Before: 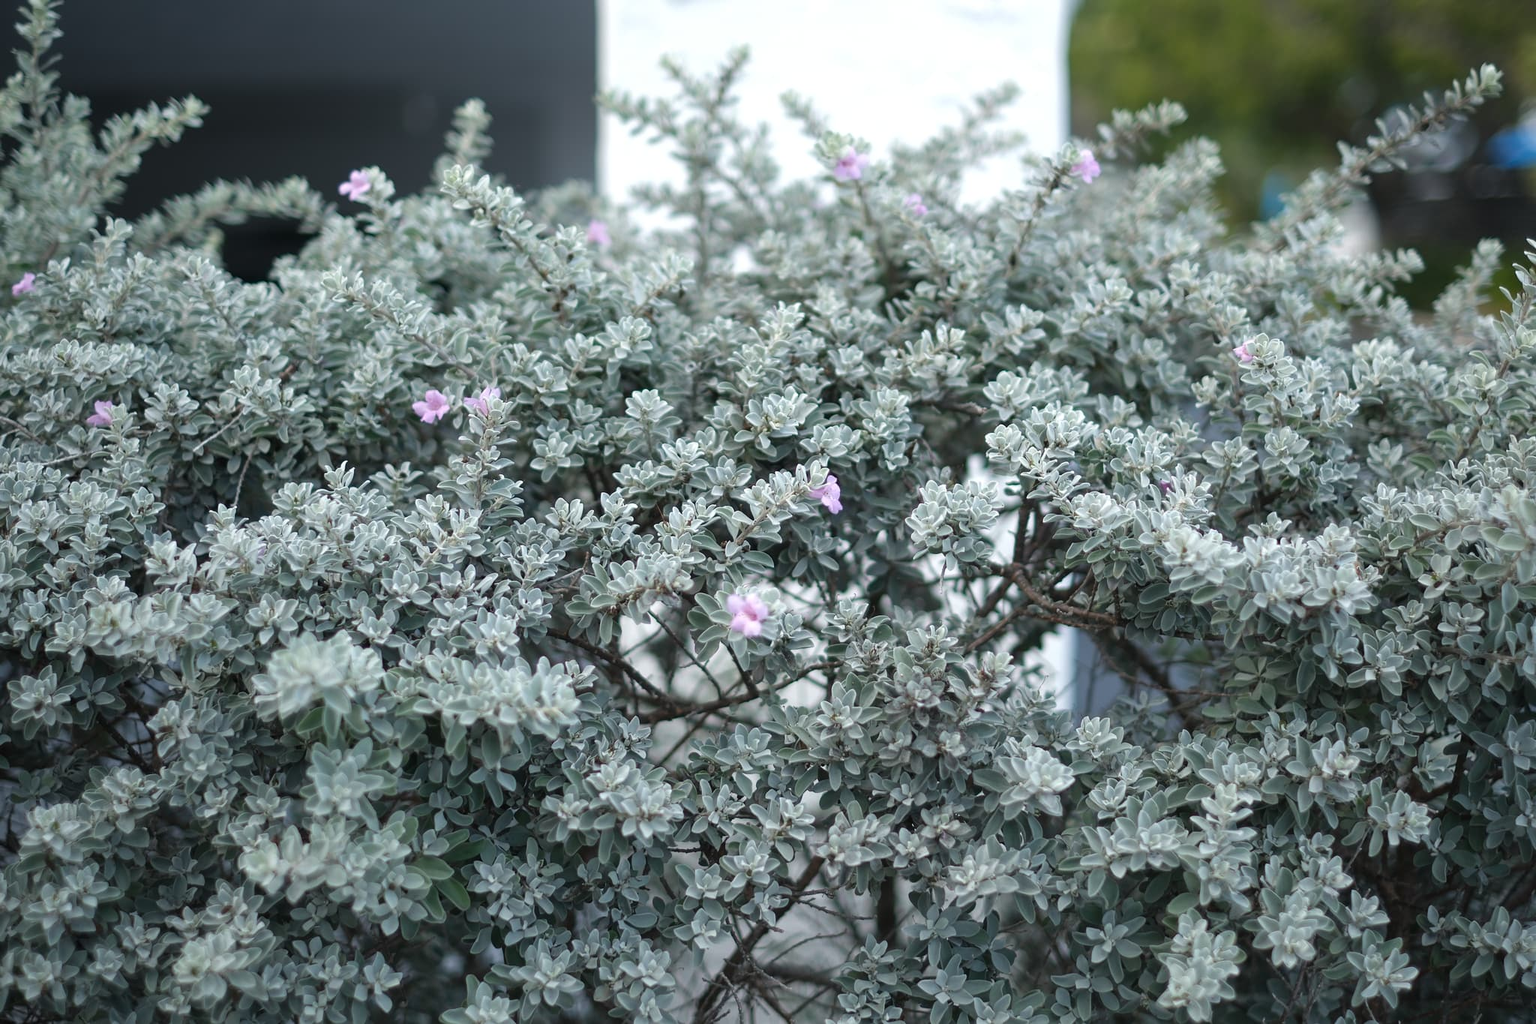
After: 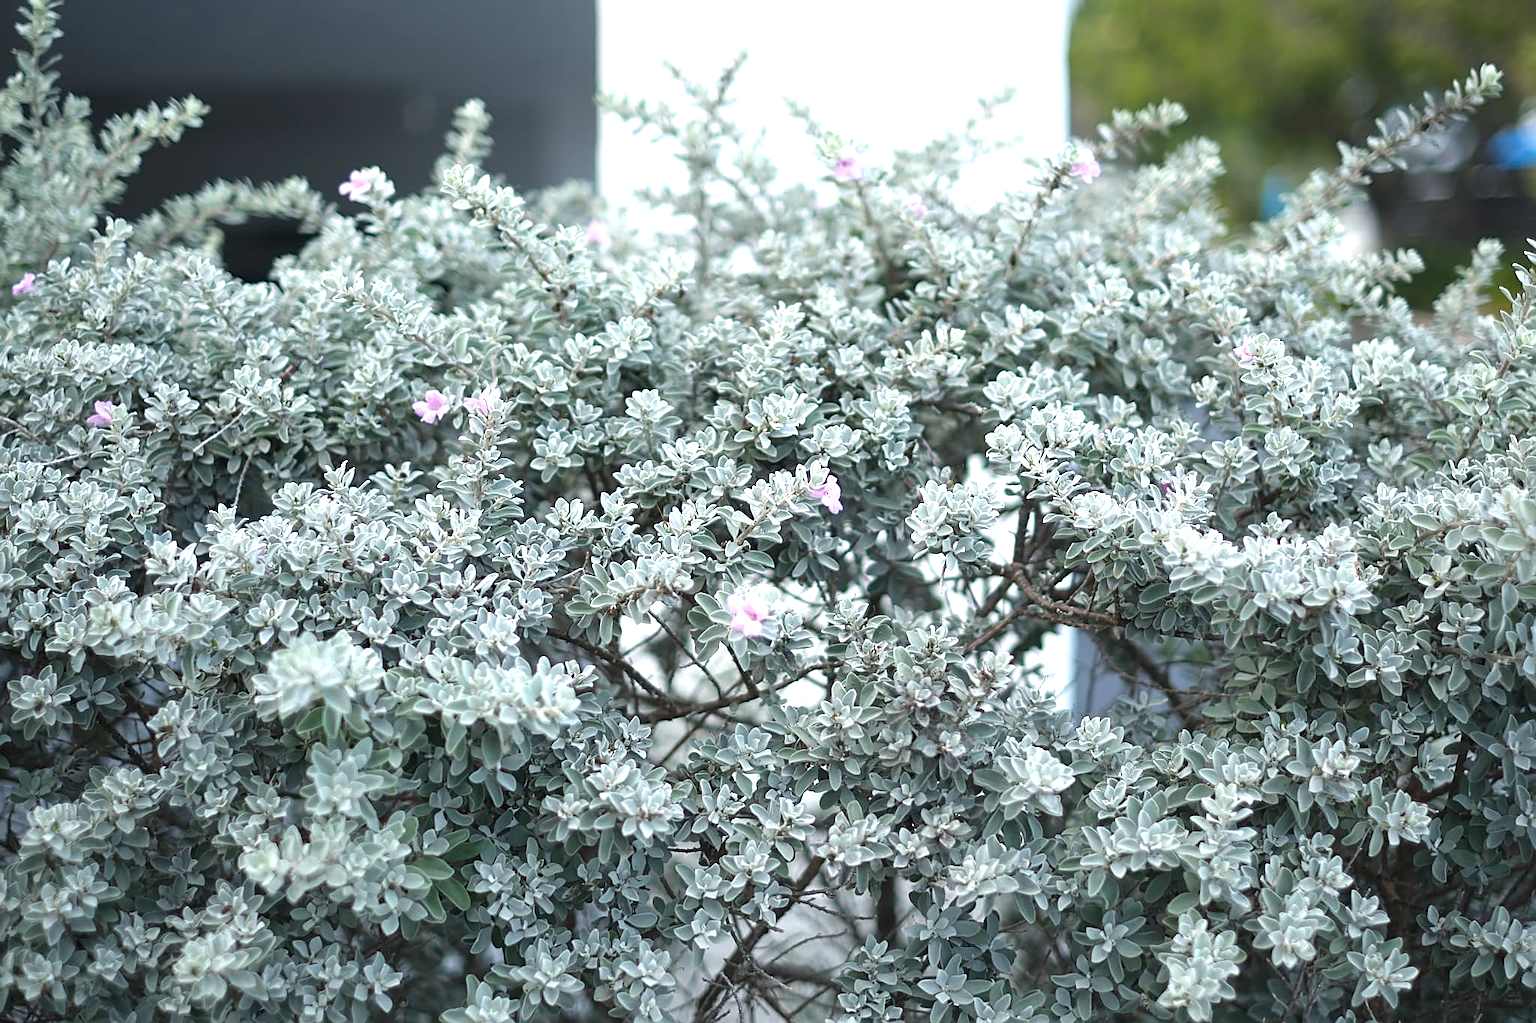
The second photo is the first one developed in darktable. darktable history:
sharpen: on, module defaults
exposure: exposure 0.722 EV, compensate highlight preservation false
